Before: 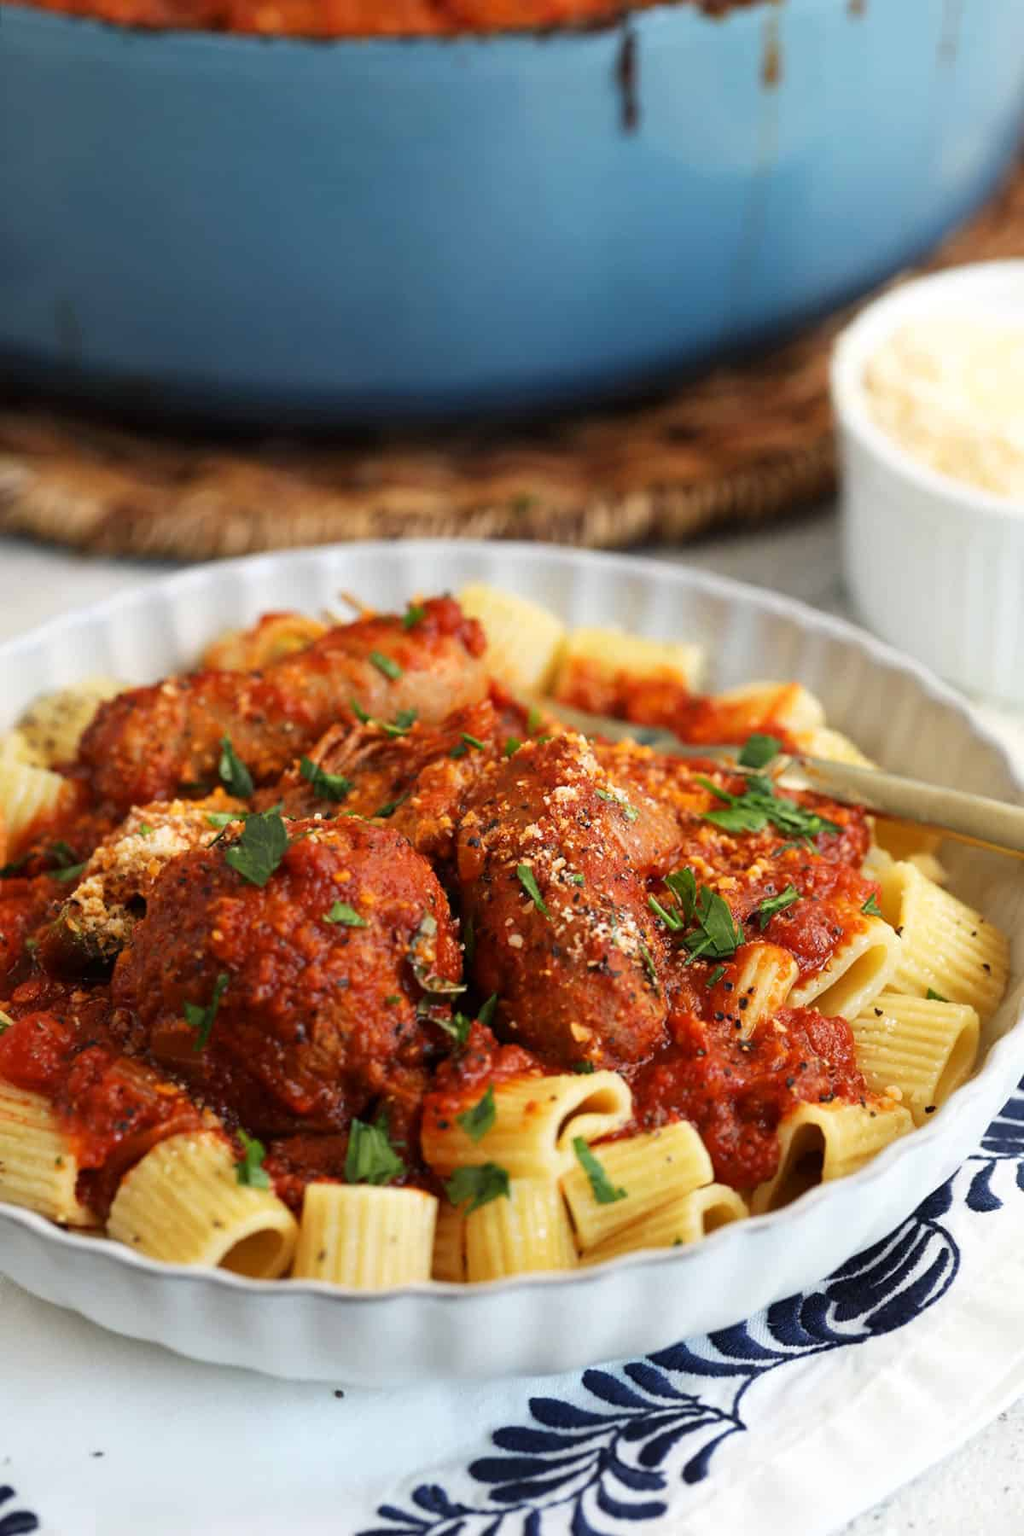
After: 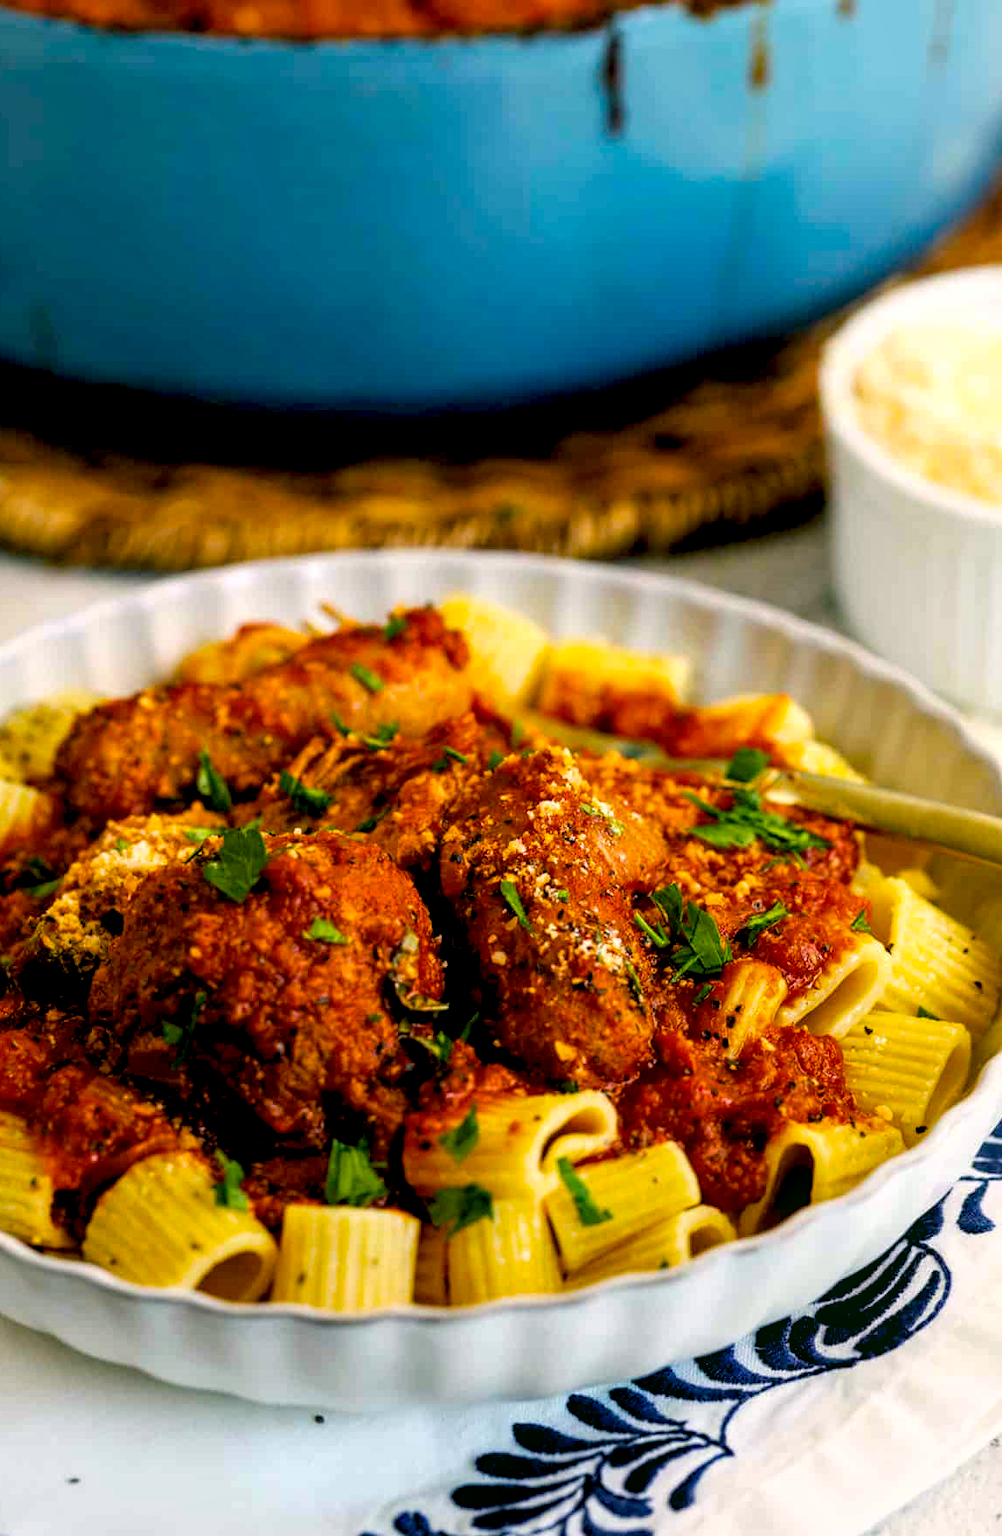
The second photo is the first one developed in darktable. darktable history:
crop and rotate: left 2.578%, right 1.197%, bottom 1.764%
color correction: highlights a* 4.26, highlights b* 4.97, shadows a* -8.06, shadows b* 4.71
local contrast: highlights 42%, shadows 60%, detail 137%, midtone range 0.516
color balance rgb: global offset › luminance -1.449%, perceptual saturation grading › global saturation 30.635%, global vibrance 40.573%
